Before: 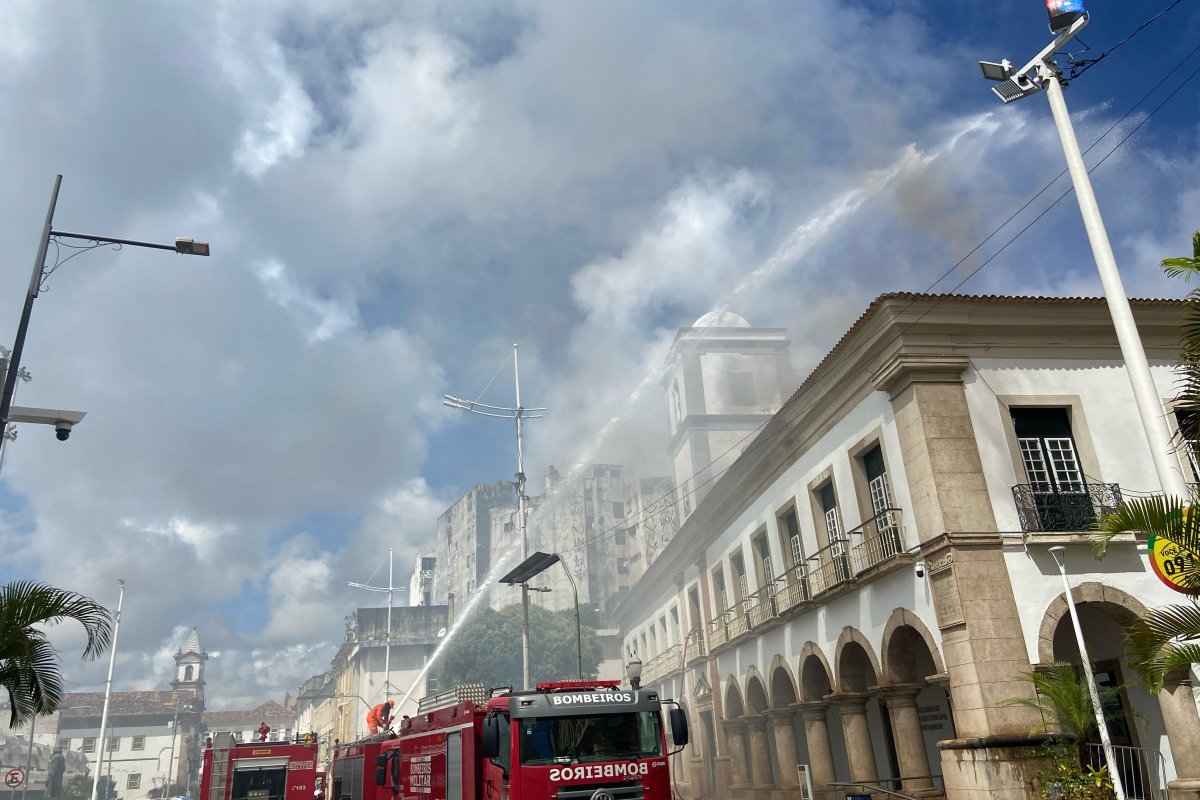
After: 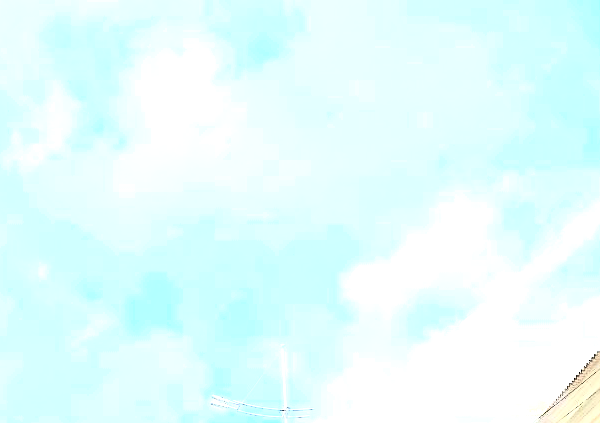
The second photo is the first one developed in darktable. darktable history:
sharpen: radius 1.35, amount 1.248, threshold 0.808
crop: left 19.469%, right 30.496%, bottom 47.028%
contrast brightness saturation: contrast 0.378, brightness 0.514
exposure: black level correction 0, exposure 1.6 EV, compensate highlight preservation false
color balance rgb: power › hue 73.04°, perceptual saturation grading › global saturation 30.642%, perceptual brilliance grading › global brilliance -4.789%, perceptual brilliance grading › highlights 24.16%, perceptual brilliance grading › mid-tones 7.505%, perceptual brilliance grading › shadows -4.779%, global vibrance 30.195%, contrast 9.751%
